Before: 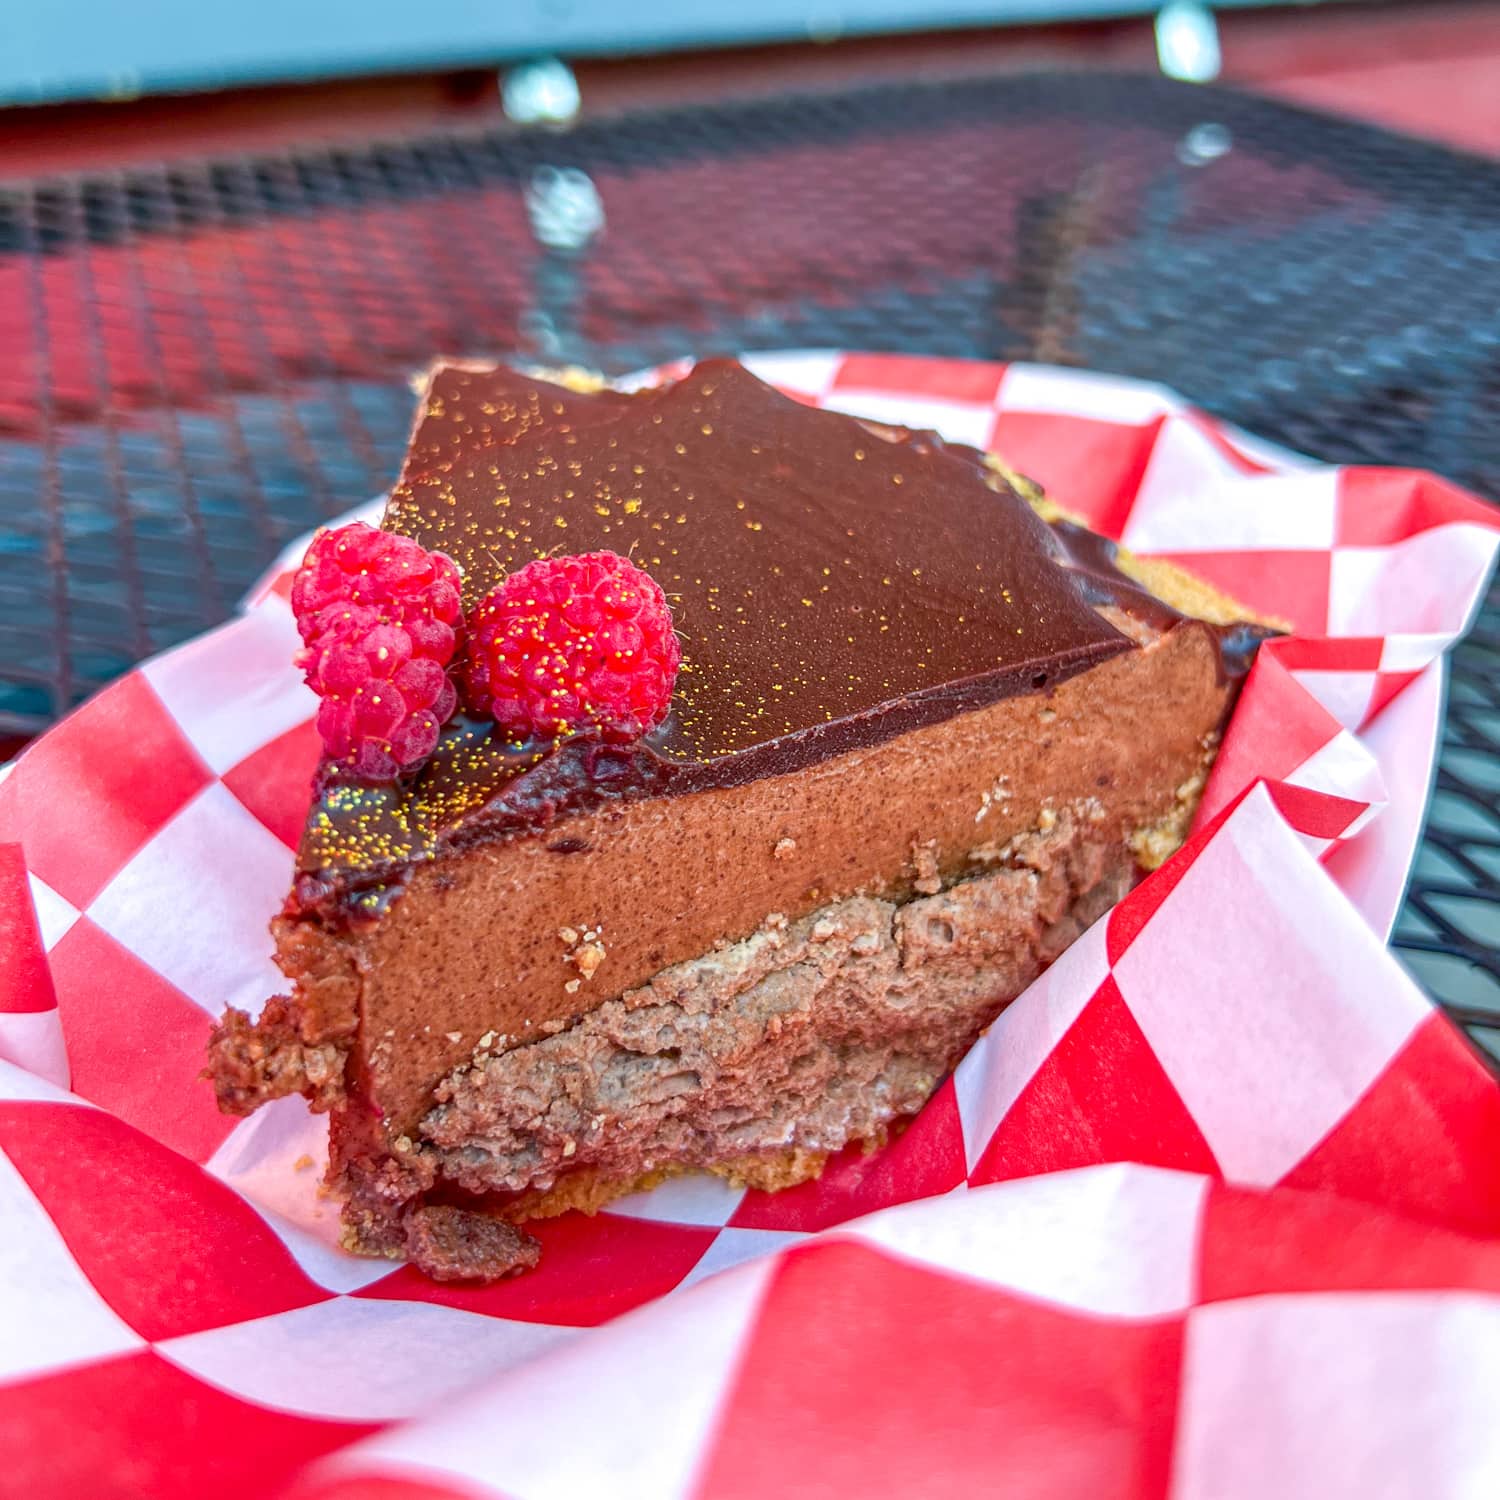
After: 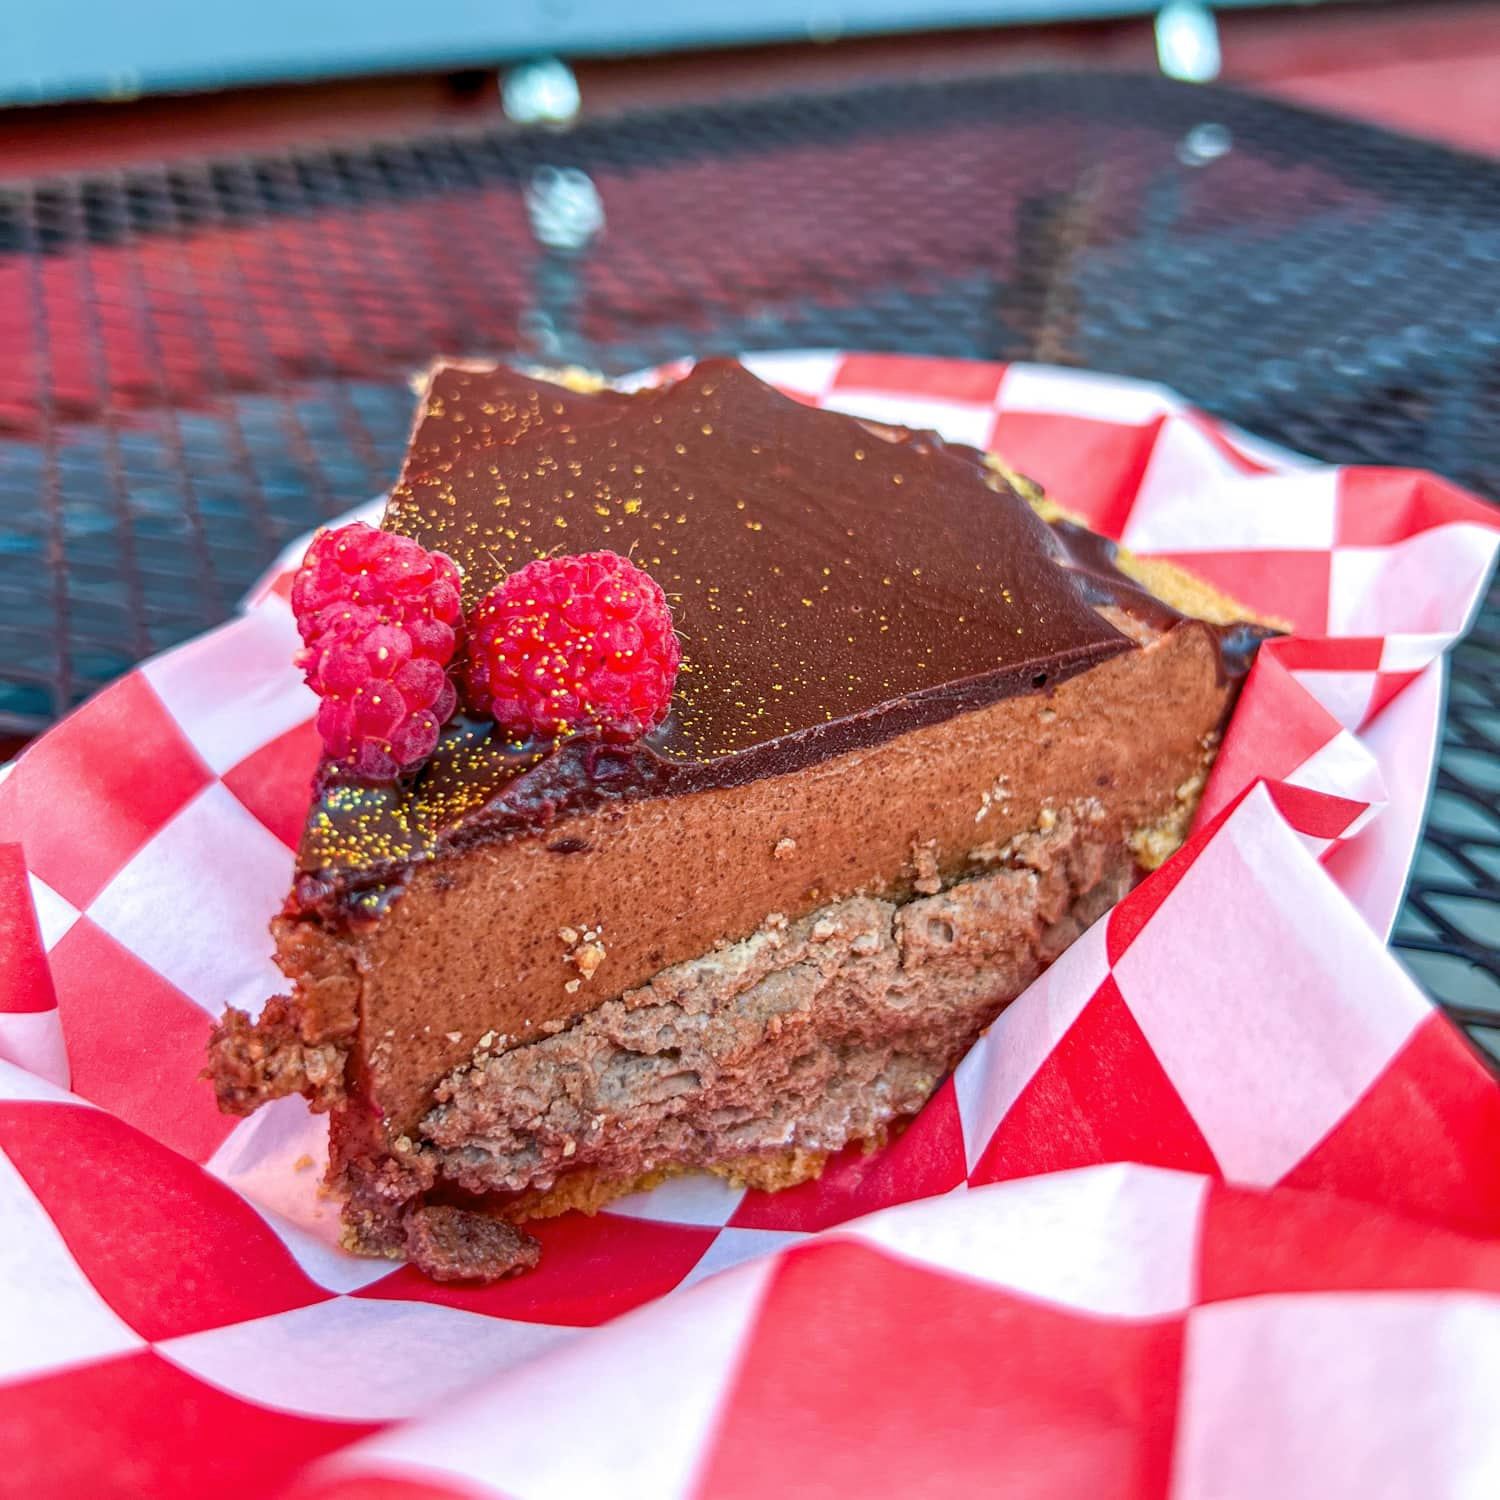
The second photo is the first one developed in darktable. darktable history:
levels: mode automatic, black 0.023%, white 99.97%, levels [0.062, 0.494, 0.925]
